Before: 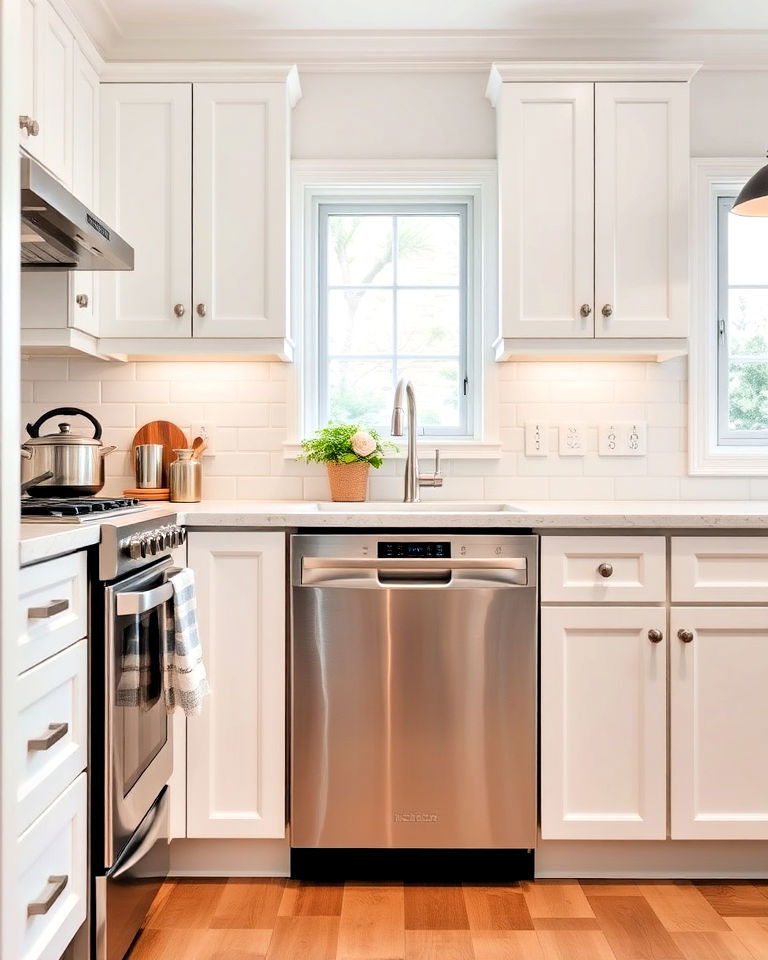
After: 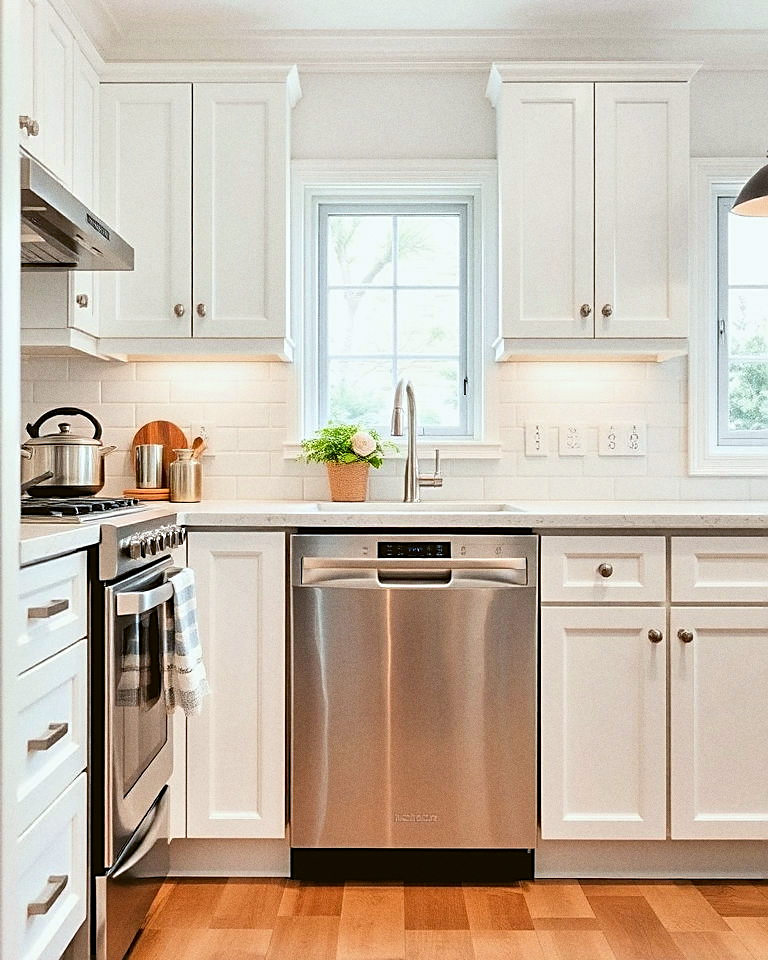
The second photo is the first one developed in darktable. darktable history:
color balance: lift [1.004, 1.002, 1.002, 0.998], gamma [1, 1.007, 1.002, 0.993], gain [1, 0.977, 1.013, 1.023], contrast -3.64%
grain: coarseness 0.09 ISO
sharpen: on, module defaults
